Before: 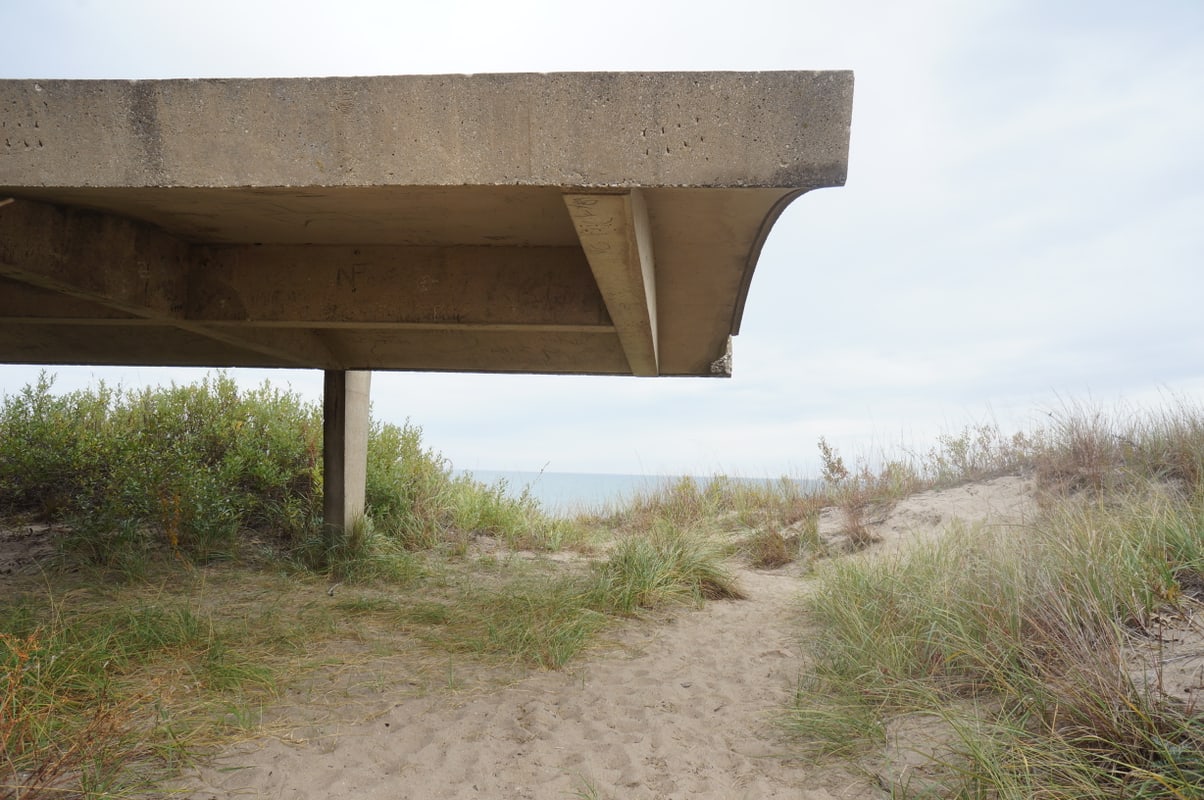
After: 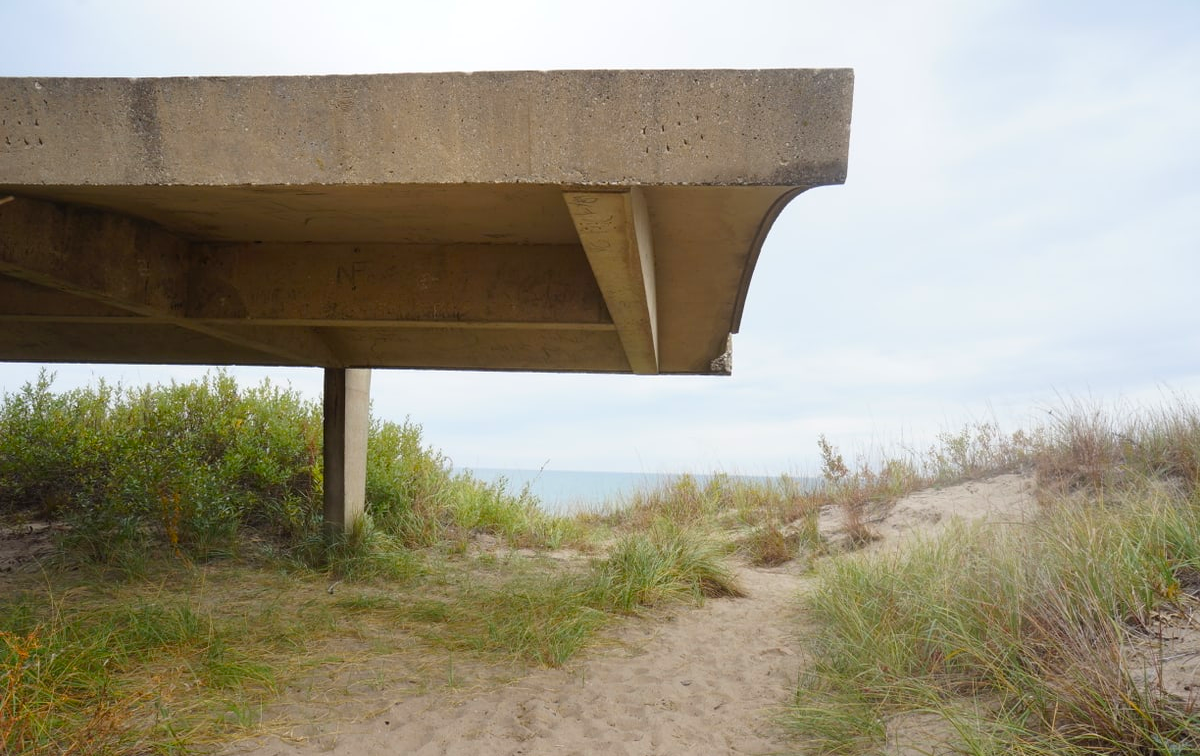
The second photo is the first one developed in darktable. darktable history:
crop: top 0.321%, right 0.262%, bottom 5.087%
color balance rgb: perceptual saturation grading › global saturation 30.527%
